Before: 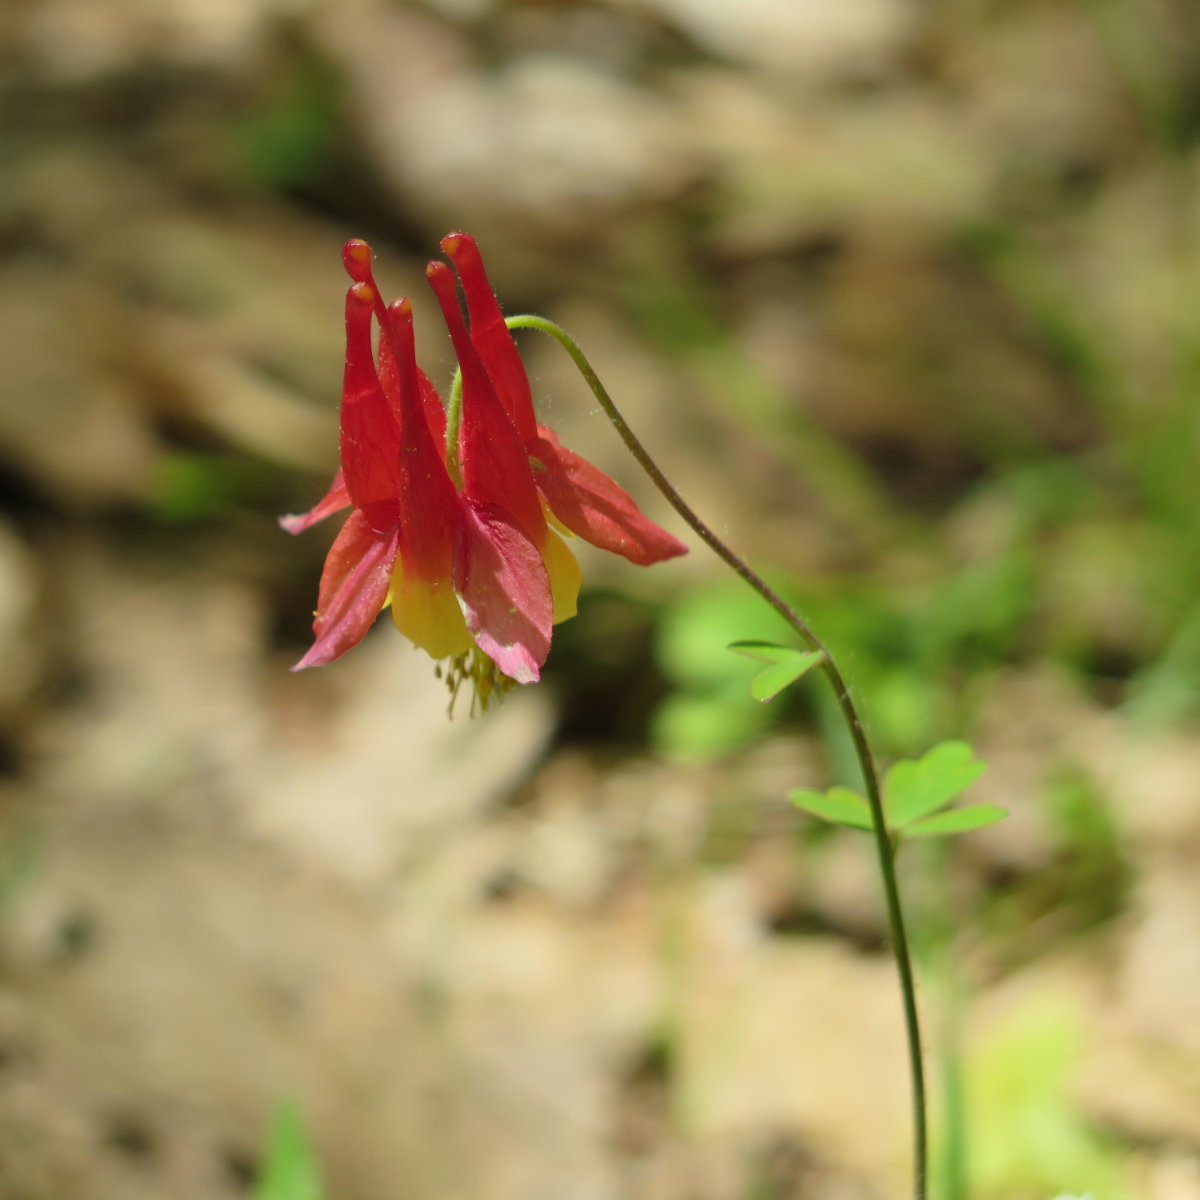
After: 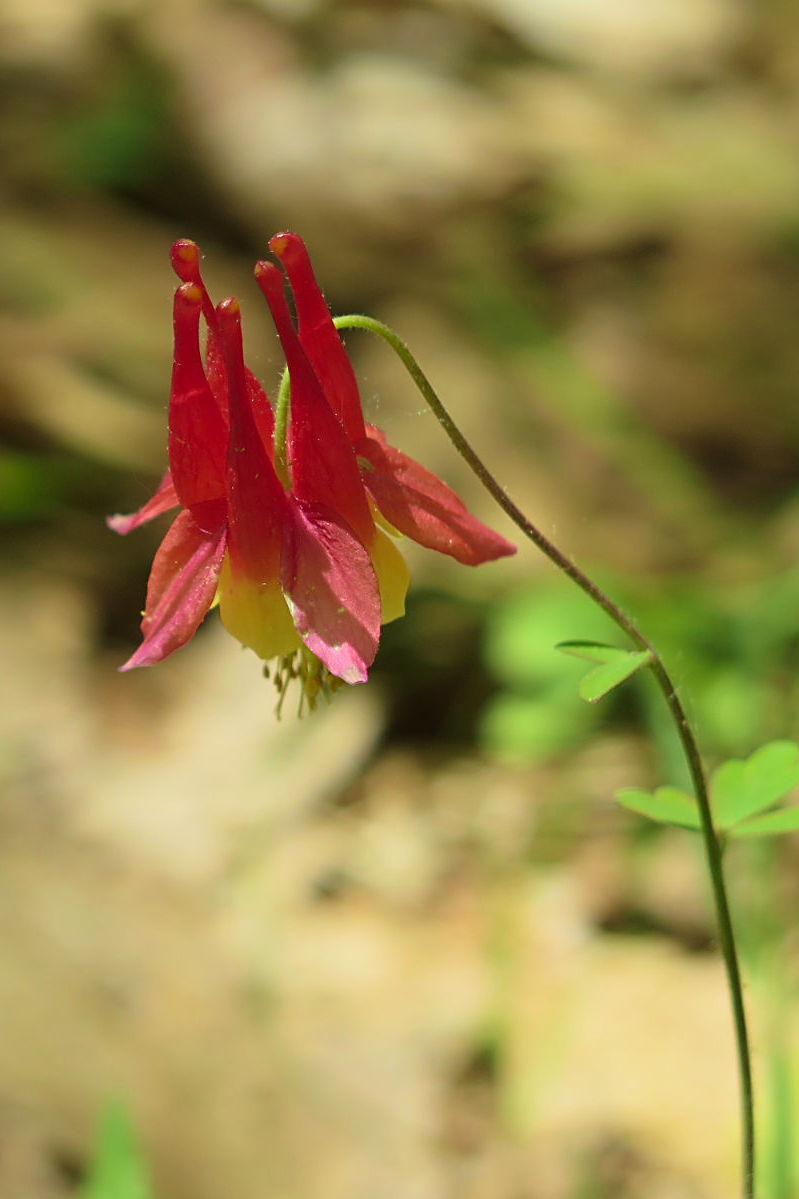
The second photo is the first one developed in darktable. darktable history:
white balance: red 0.988, blue 1.017
velvia: strength 45%
crop and rotate: left 14.385%, right 18.948%
shadows and highlights: shadows -70, highlights 35, soften with gaussian
sharpen: on, module defaults
